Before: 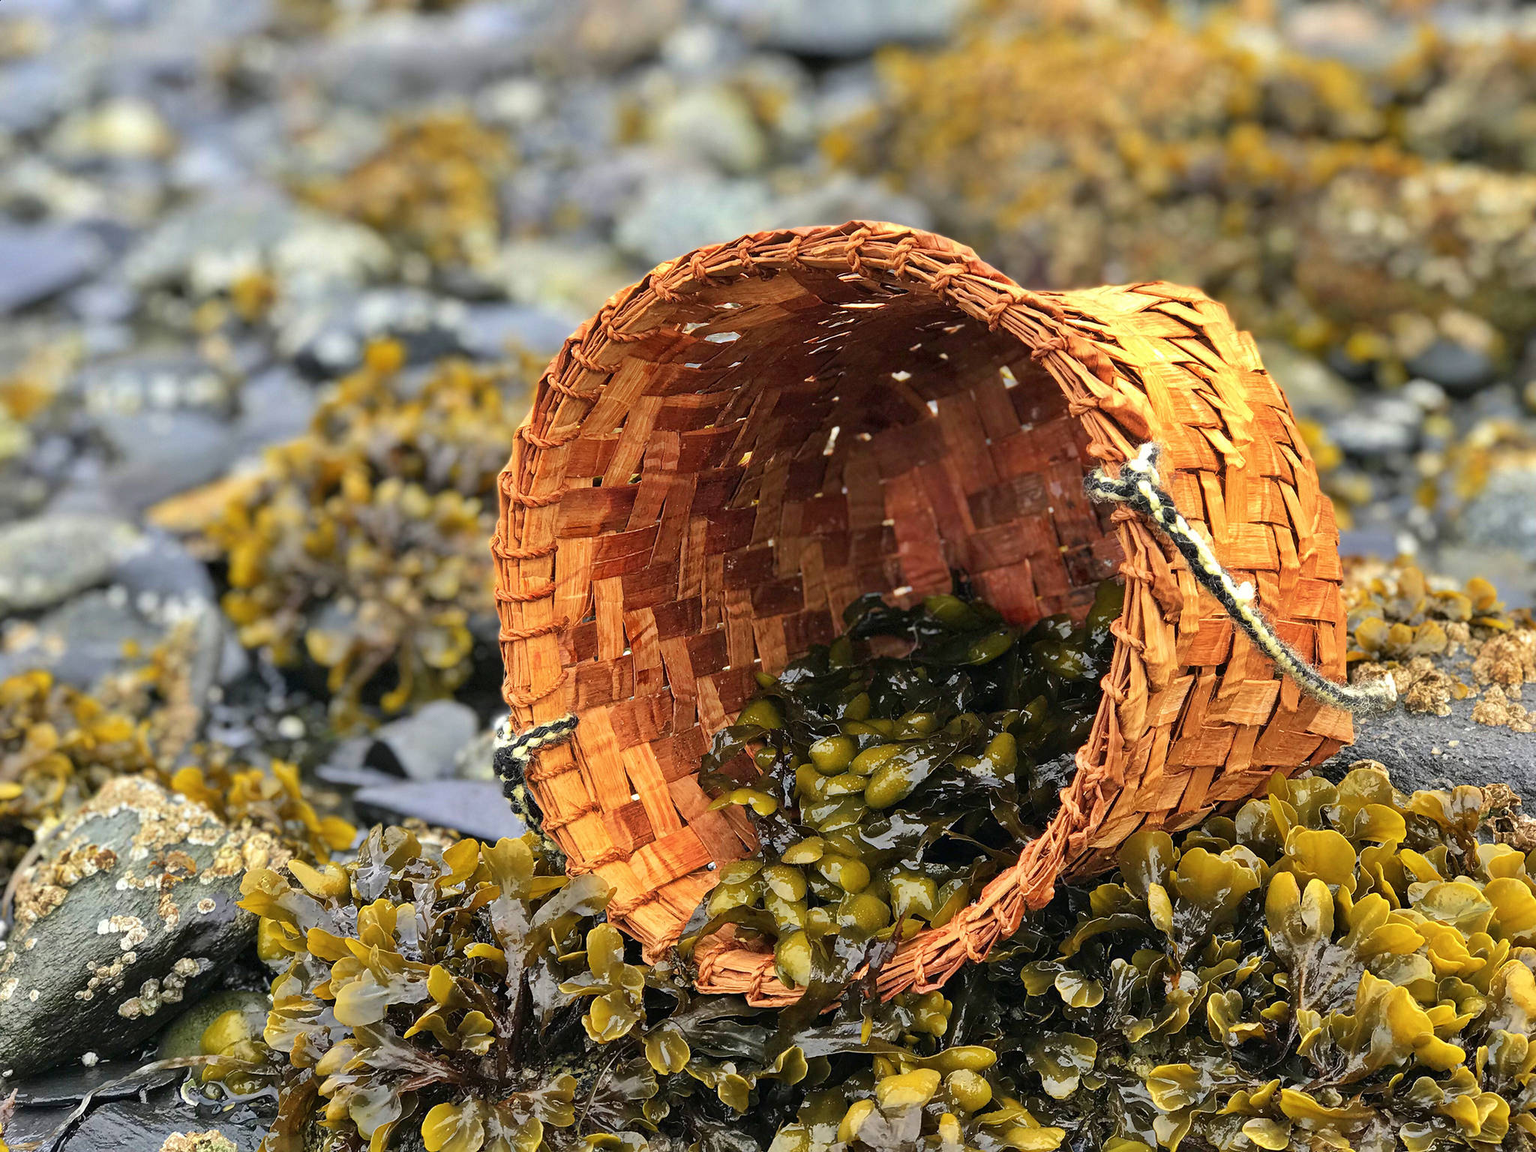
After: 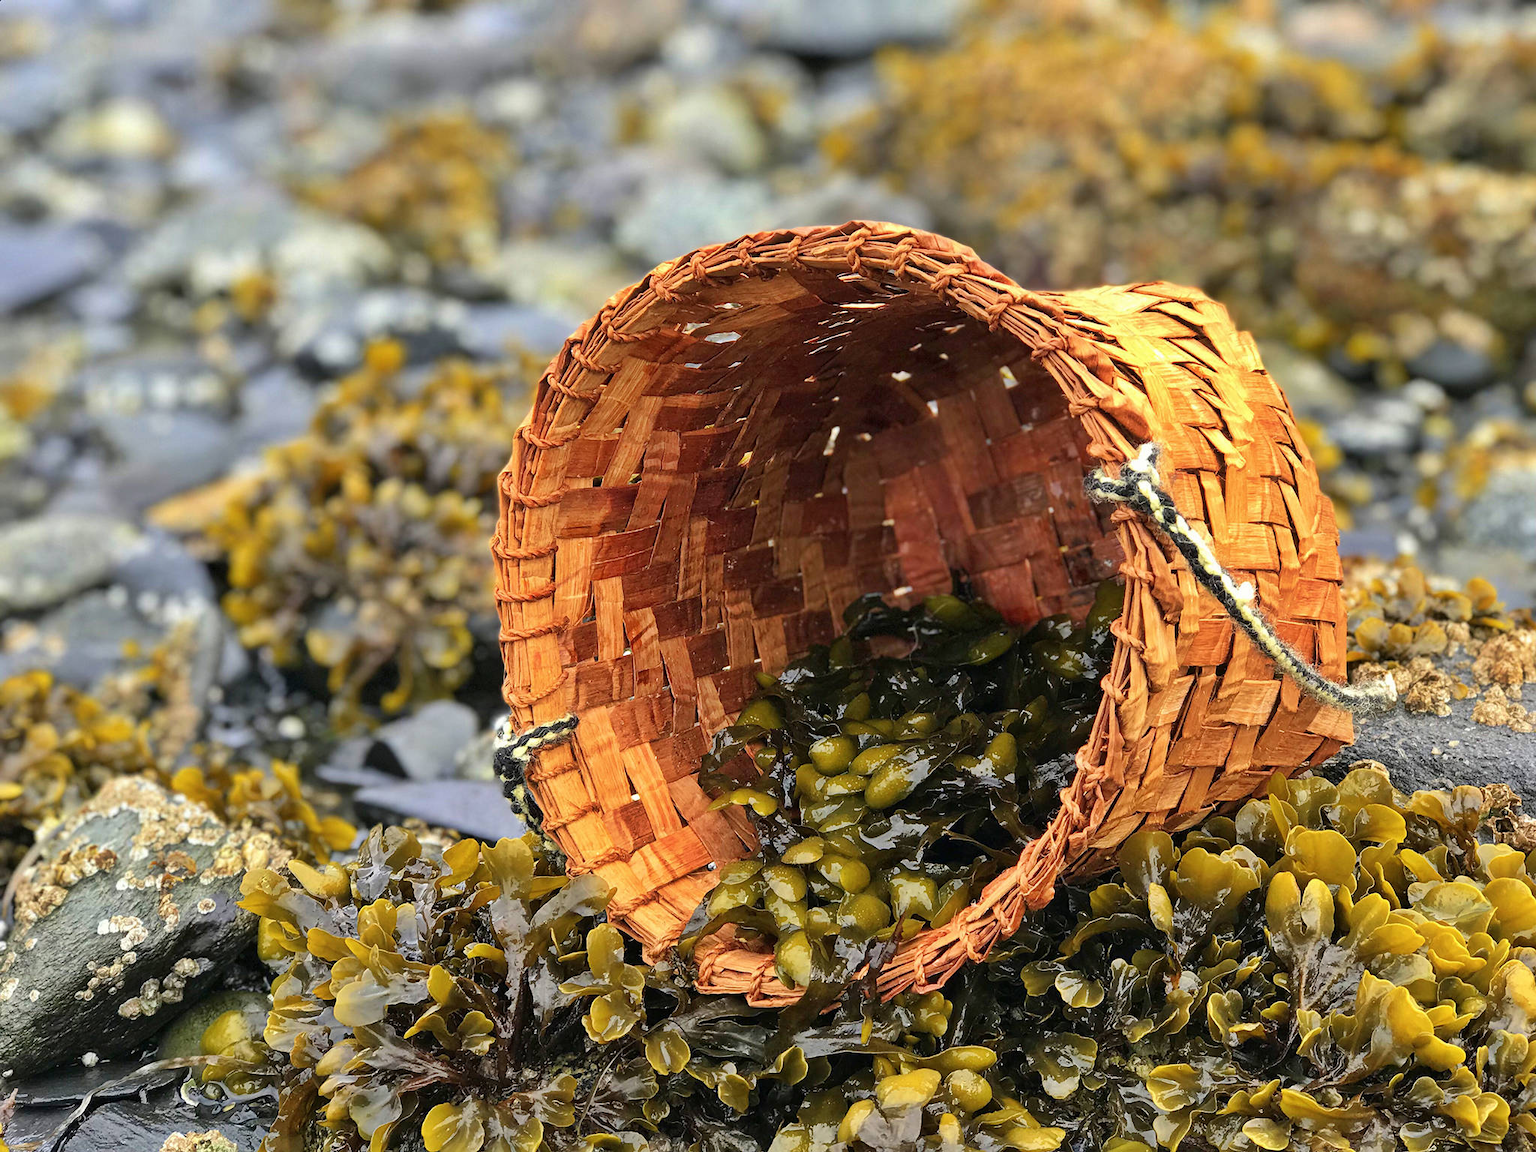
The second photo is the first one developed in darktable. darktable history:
tone equalizer: smoothing diameter 2.01%, edges refinement/feathering 21.95, mask exposure compensation -1.57 EV, filter diffusion 5
